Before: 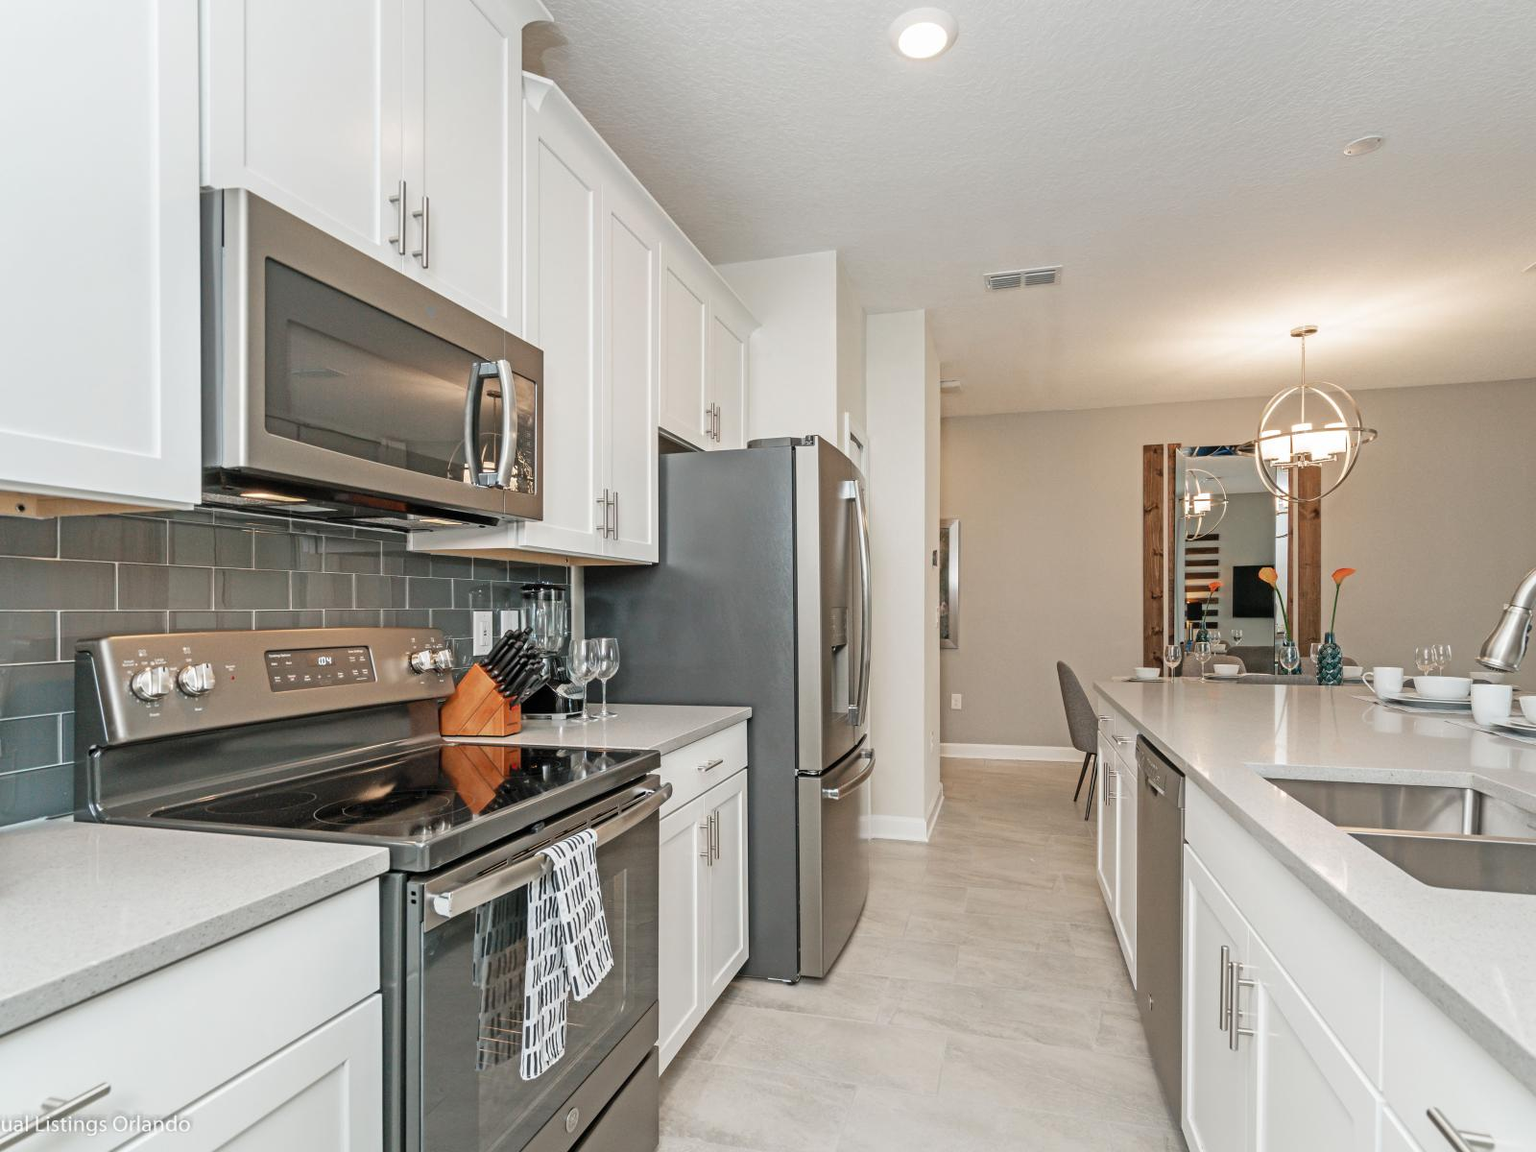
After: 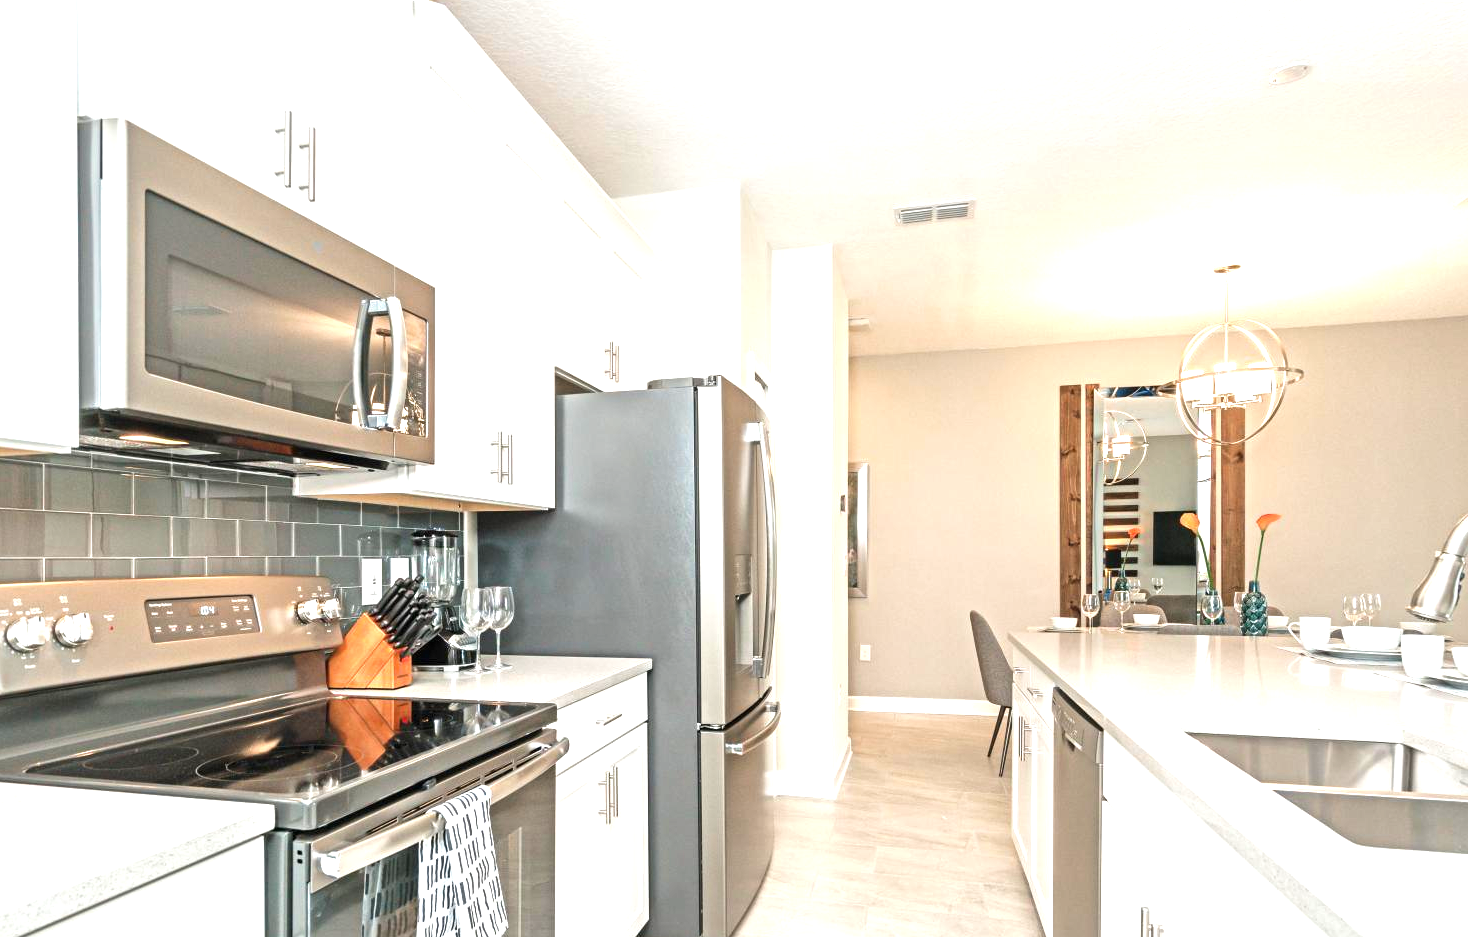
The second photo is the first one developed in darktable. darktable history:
exposure: black level correction 0, exposure 1.2 EV, compensate exposure bias true, compensate highlight preservation false
crop: left 8.248%, top 6.545%, bottom 15.369%
velvia: strength 10.58%
